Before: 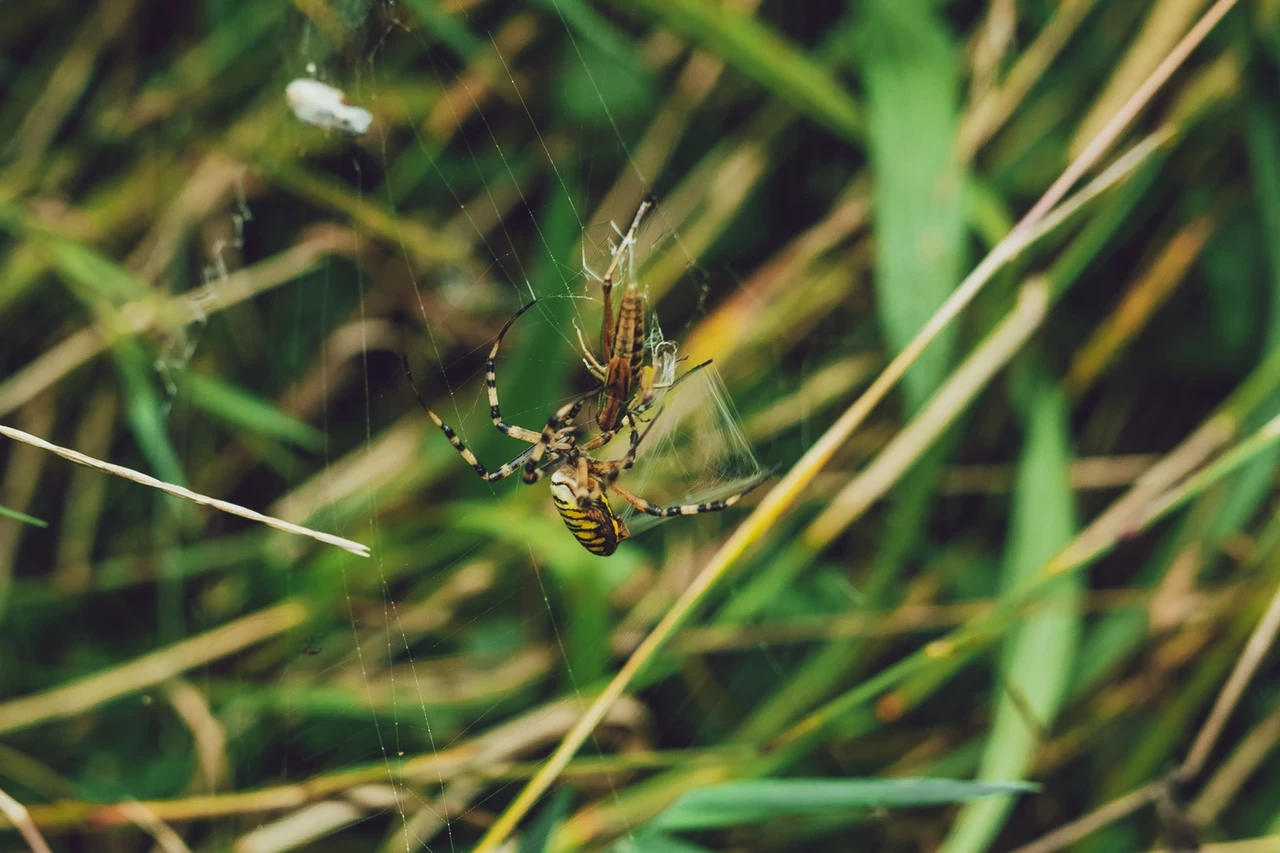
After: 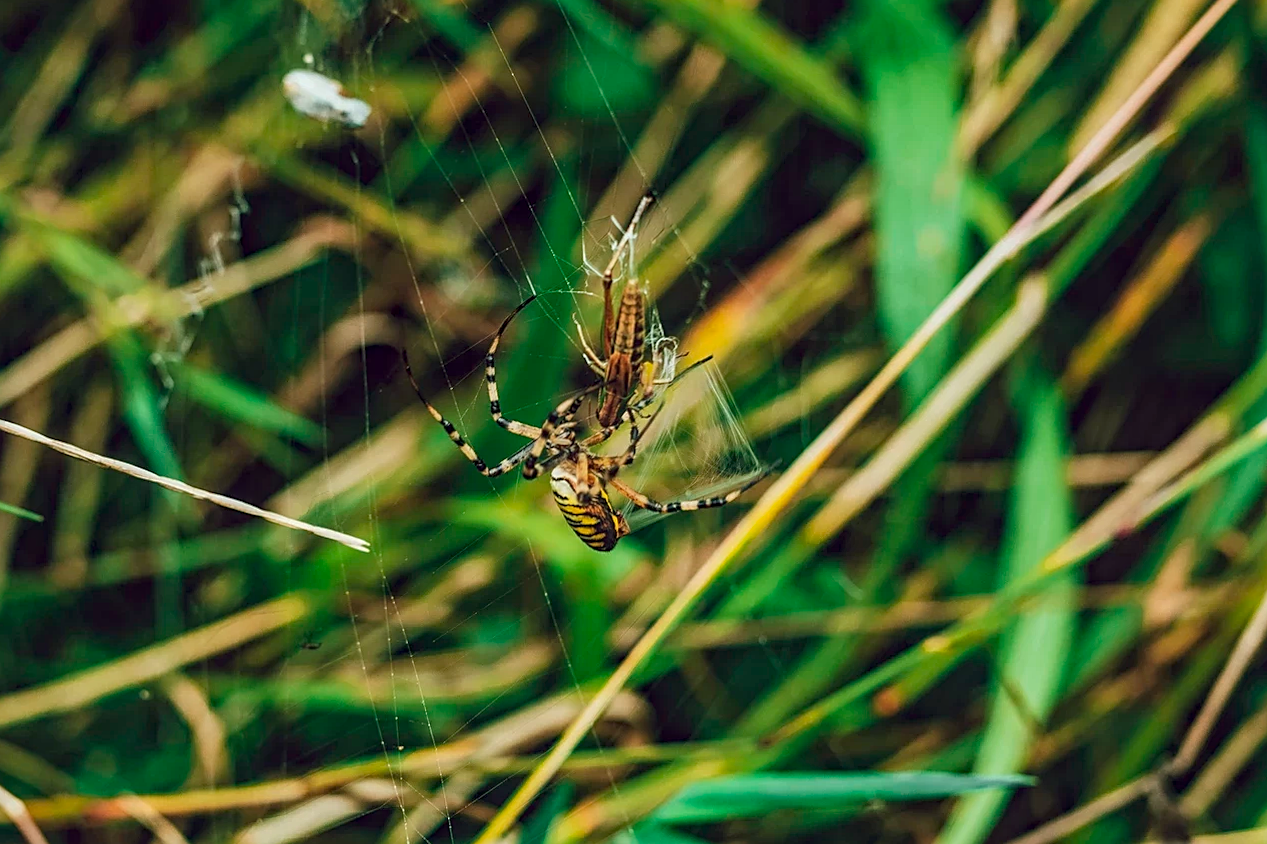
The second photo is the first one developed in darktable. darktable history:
sharpen: on, module defaults
haze removal: compatibility mode true, adaptive false
local contrast: on, module defaults
rotate and perspective: rotation 0.174°, lens shift (vertical) 0.013, lens shift (horizontal) 0.019, shear 0.001, automatic cropping original format, crop left 0.007, crop right 0.991, crop top 0.016, crop bottom 0.997
